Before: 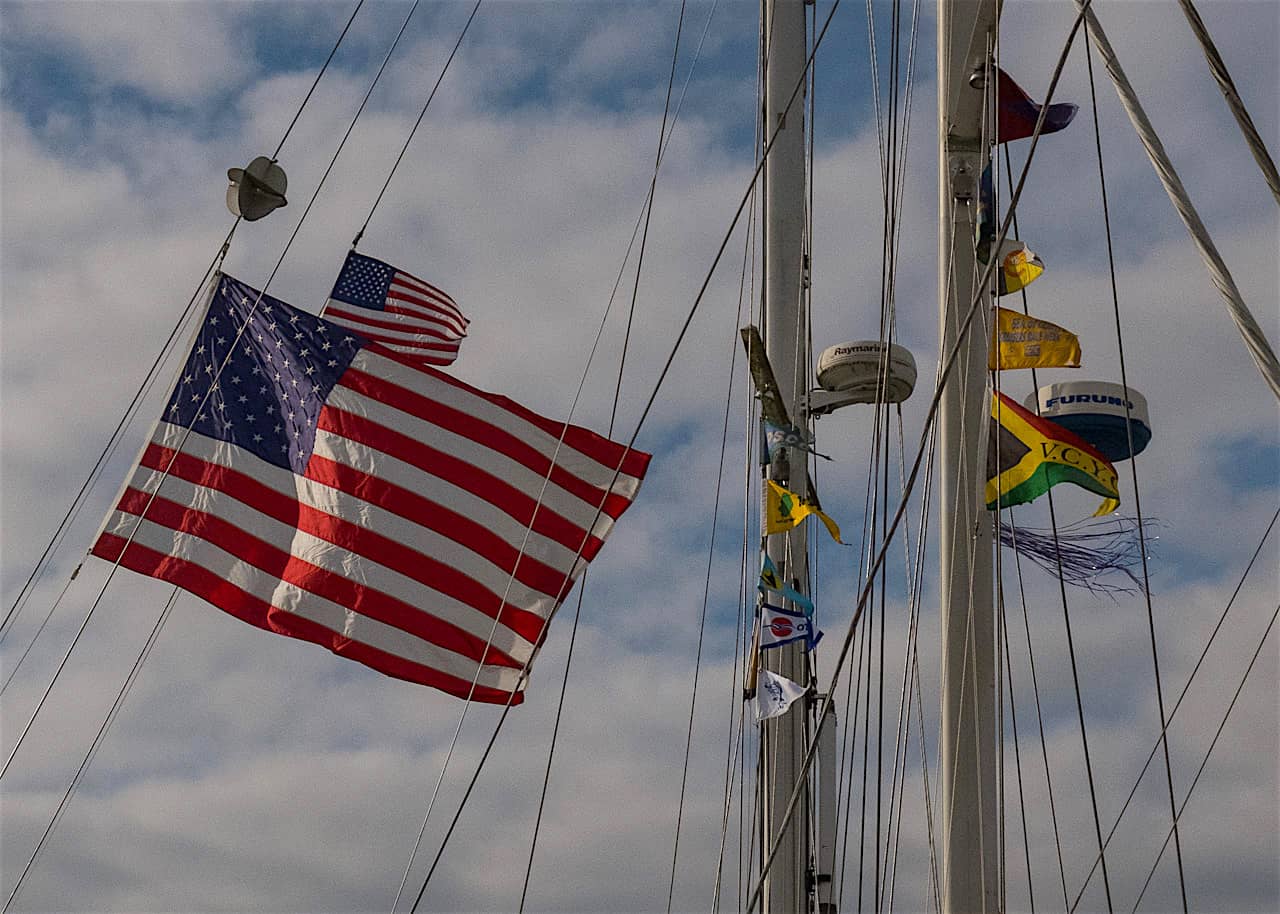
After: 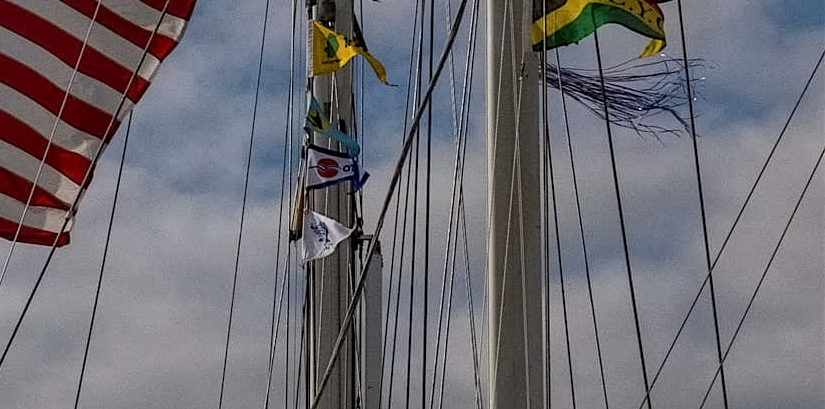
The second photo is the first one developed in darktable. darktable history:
crop and rotate: left 35.509%, top 50.238%, bottom 4.934%
local contrast: detail 130%
contrast equalizer: y [[0.5 ×6], [0.5 ×6], [0.5 ×6], [0 ×6], [0, 0.039, 0.251, 0.29, 0.293, 0.292]]
white balance: red 0.983, blue 1.036
